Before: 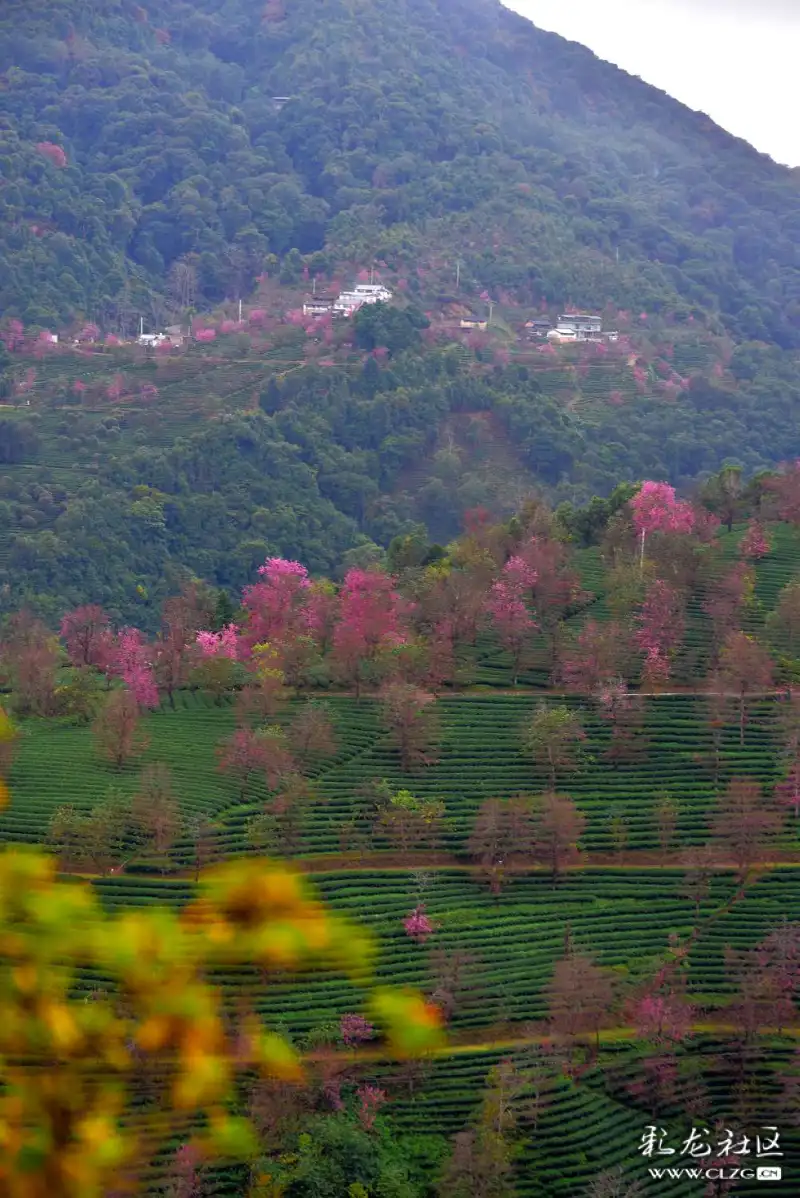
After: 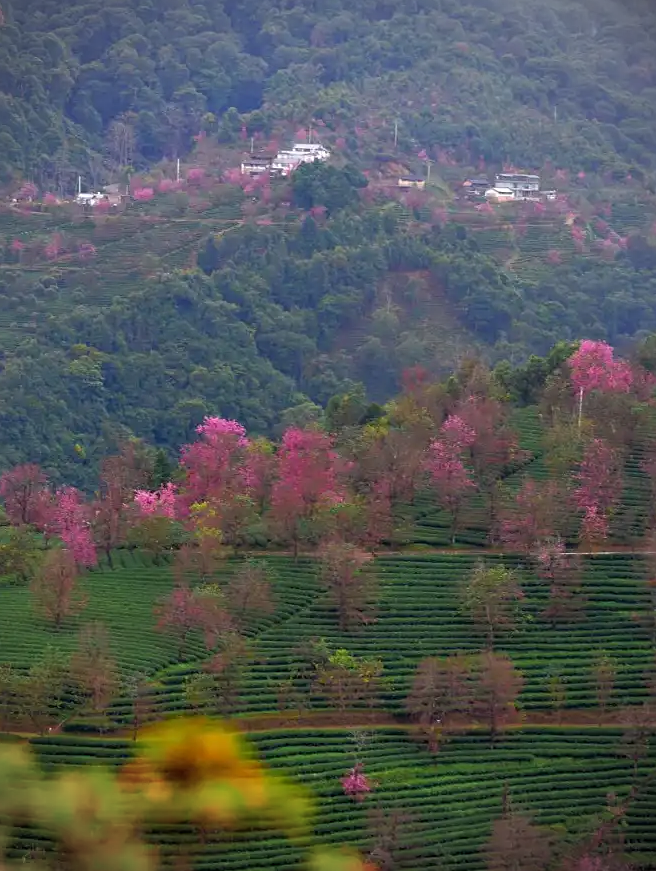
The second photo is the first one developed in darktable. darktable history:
vignetting: on, module defaults
sharpen: amount 0.2
crop: left 7.856%, top 11.836%, right 10.12%, bottom 15.387%
